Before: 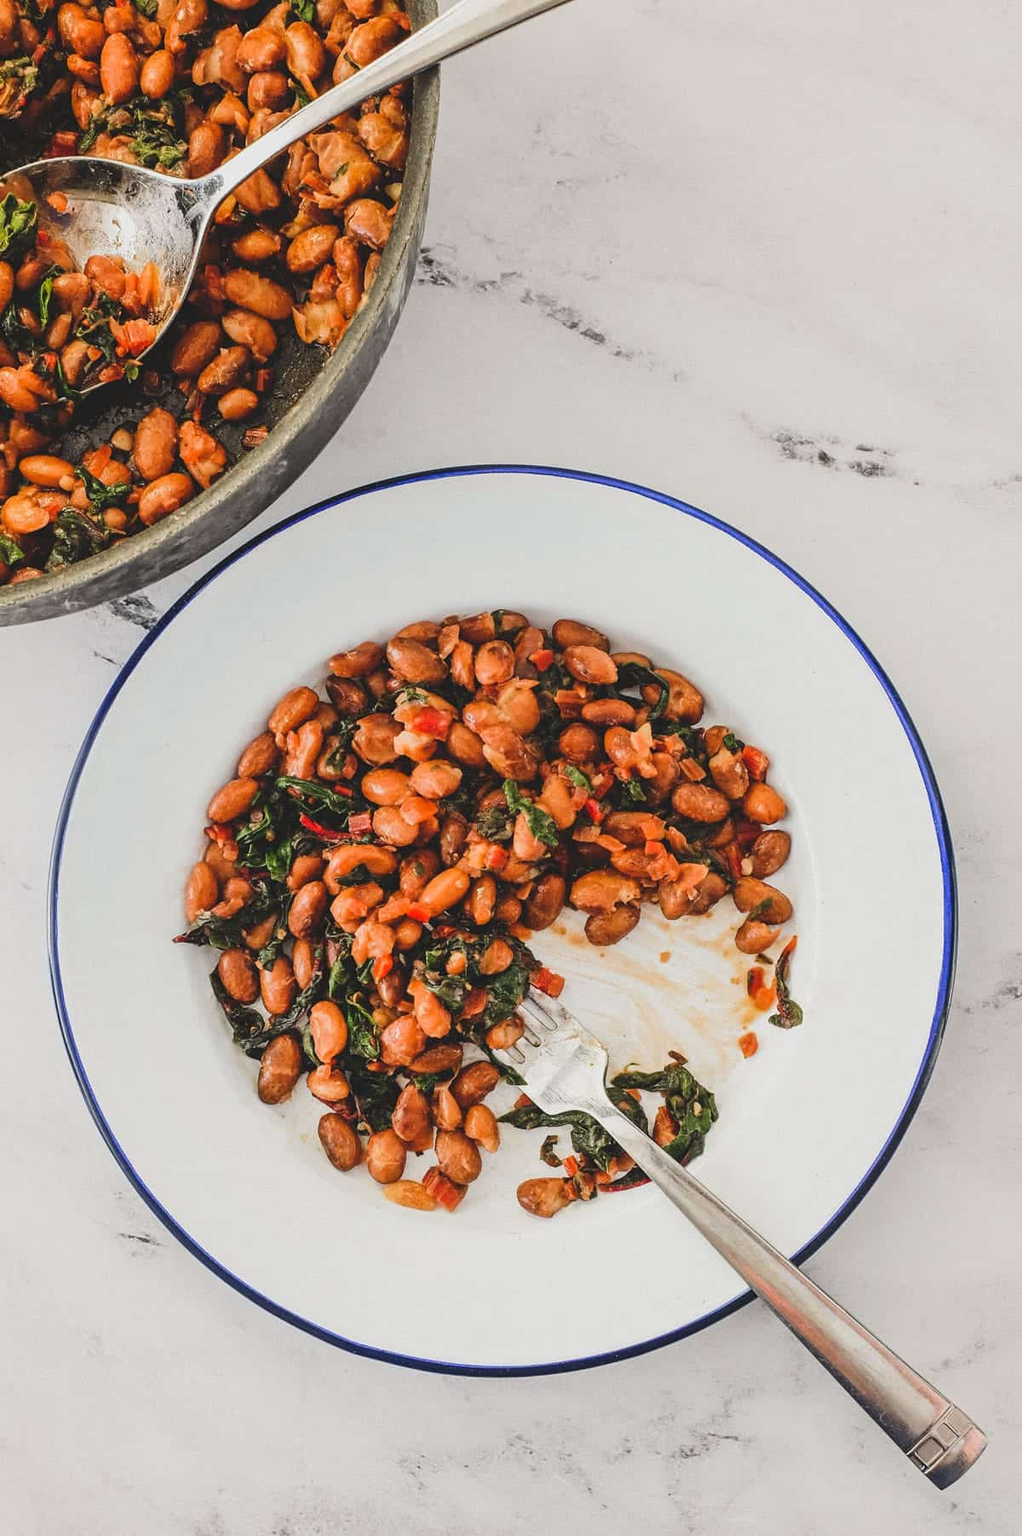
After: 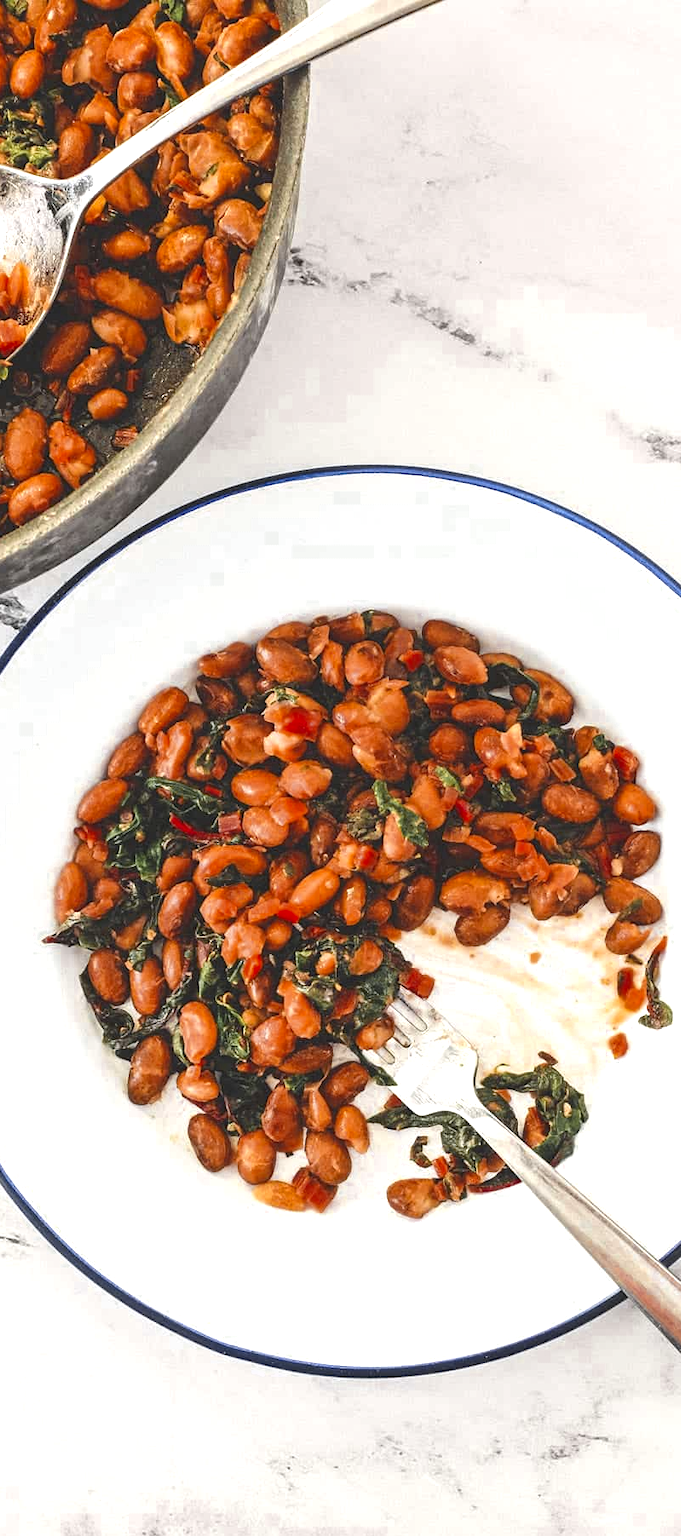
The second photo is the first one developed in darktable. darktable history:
tone equalizer: edges refinement/feathering 500, mask exposure compensation -1.57 EV, preserve details no
color zones: curves: ch0 [(0.035, 0.242) (0.25, 0.5) (0.384, 0.214) (0.488, 0.255) (0.75, 0.5)]; ch1 [(0.063, 0.379) (0.25, 0.5) (0.354, 0.201) (0.489, 0.085) (0.729, 0.271)]; ch2 [(0.25, 0.5) (0.38, 0.517) (0.442, 0.51) (0.735, 0.456)]
exposure: black level correction 0, exposure 0.691 EV, compensate highlight preservation false
crop and rotate: left 12.831%, right 20.469%
